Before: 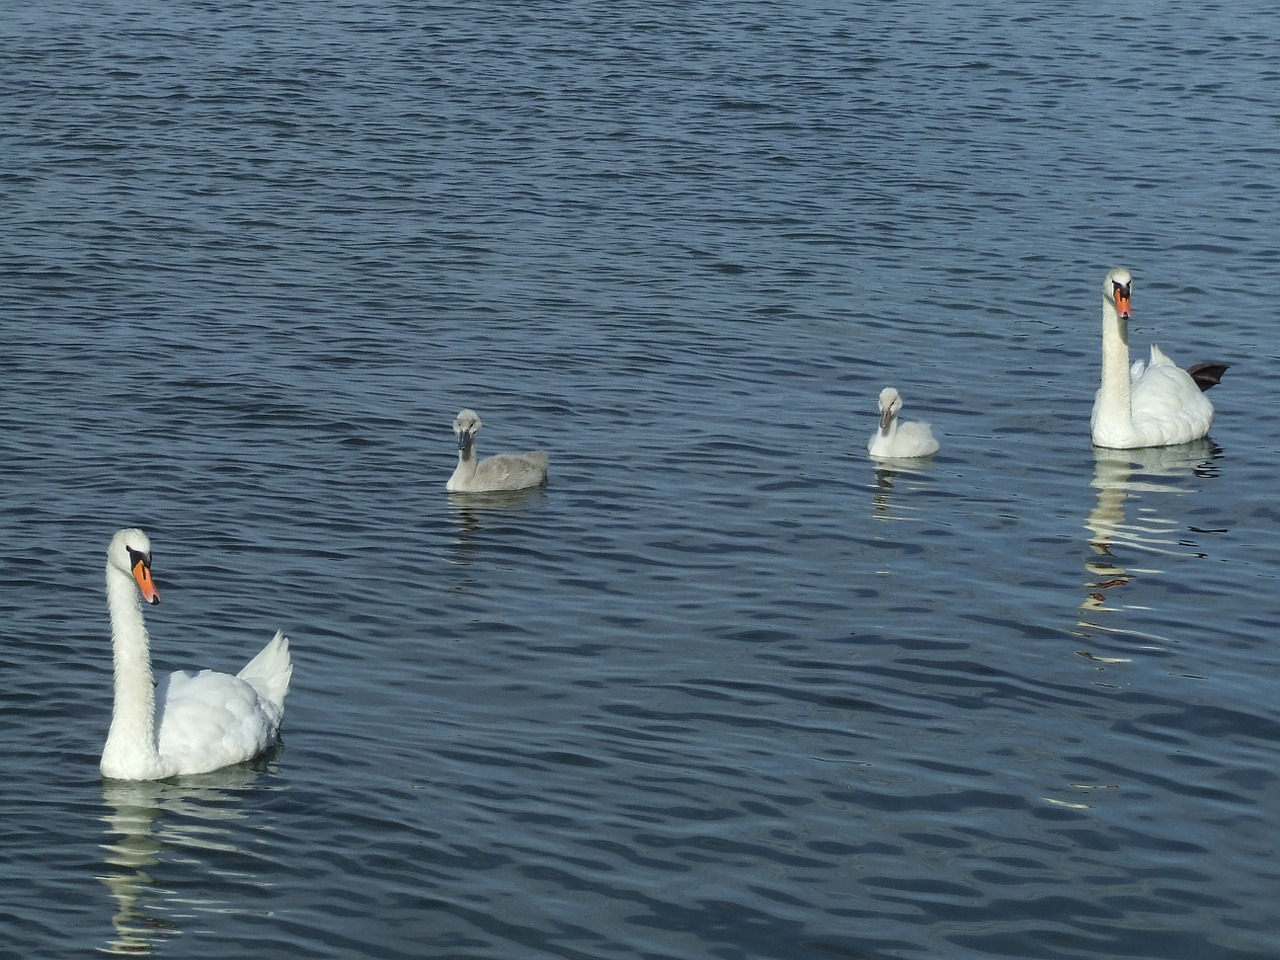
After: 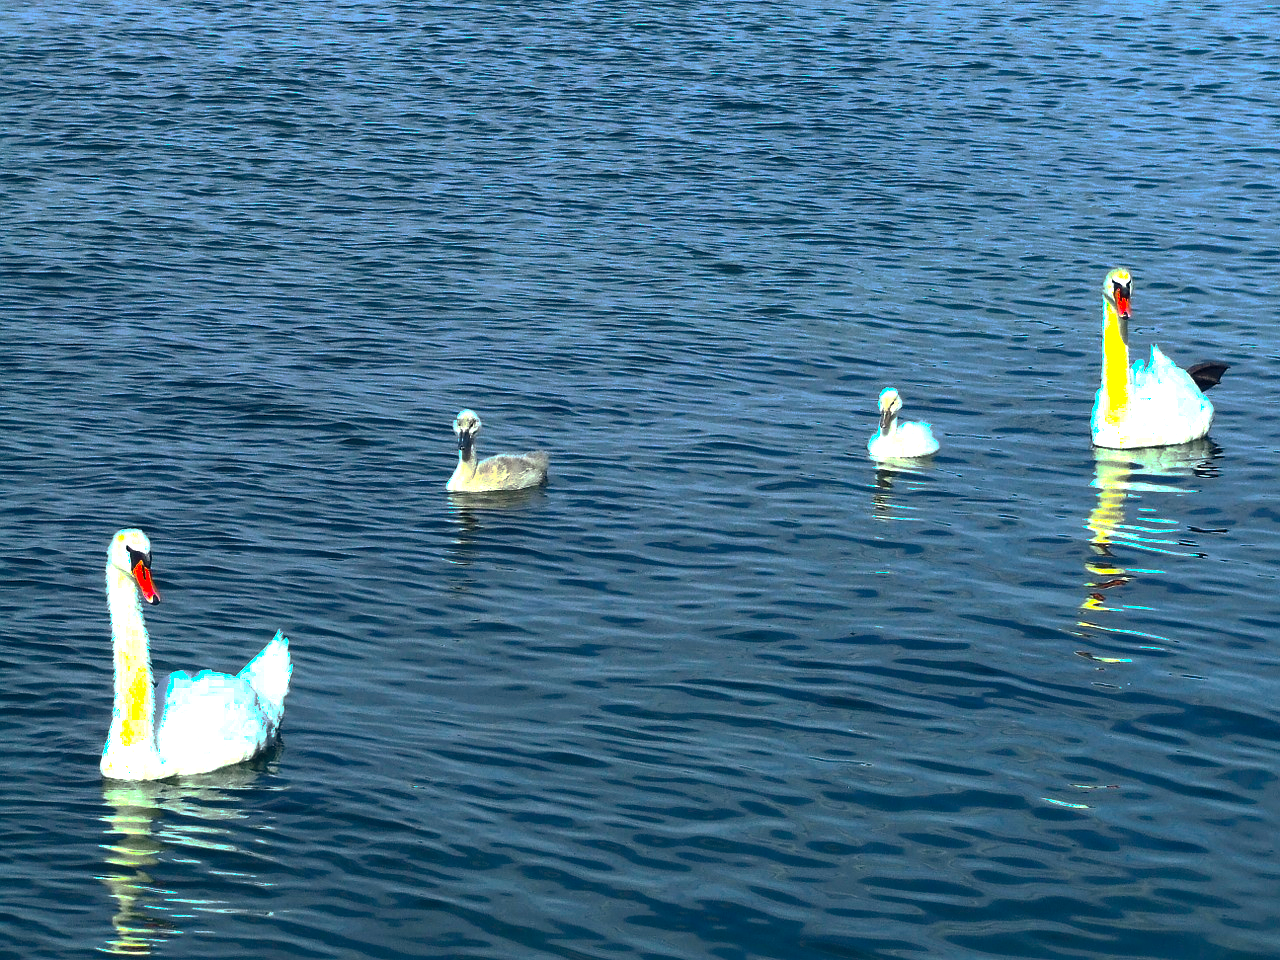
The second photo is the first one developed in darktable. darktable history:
color balance rgb: global offset › chroma 0.097%, global offset › hue 253.2°, linear chroma grading › global chroma 10.334%, perceptual saturation grading › global saturation 39.256%, perceptual saturation grading › highlights -50.044%, perceptual saturation grading › shadows 30.056%, perceptual brilliance grading › highlights 74.437%, perceptual brilliance grading › shadows -29.342%
contrast brightness saturation: contrast 0.24, brightness 0.264, saturation 0.389
base curve: curves: ch0 [(0, 0) (0.841, 0.609) (1, 1)], preserve colors none
